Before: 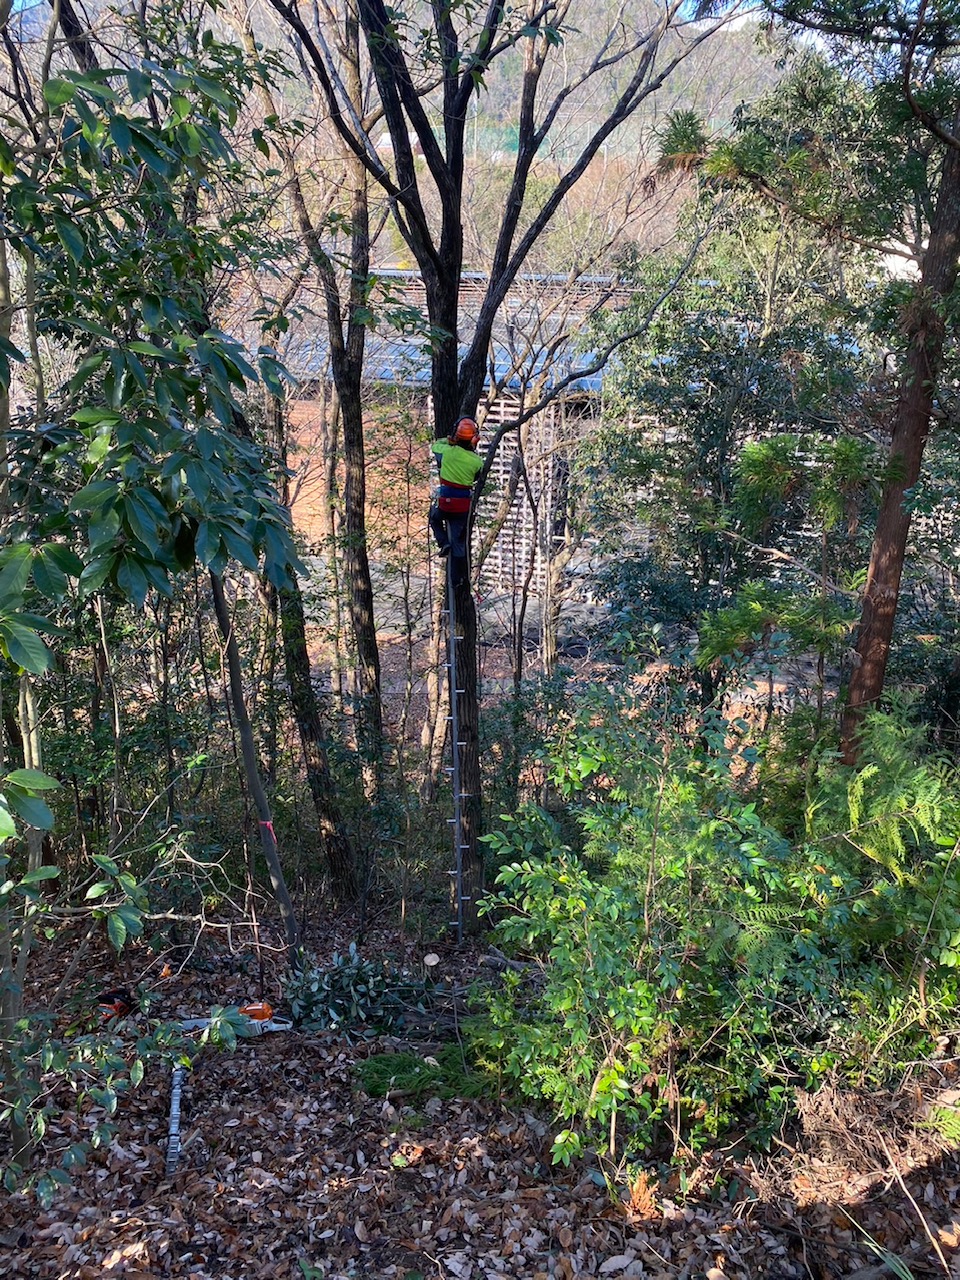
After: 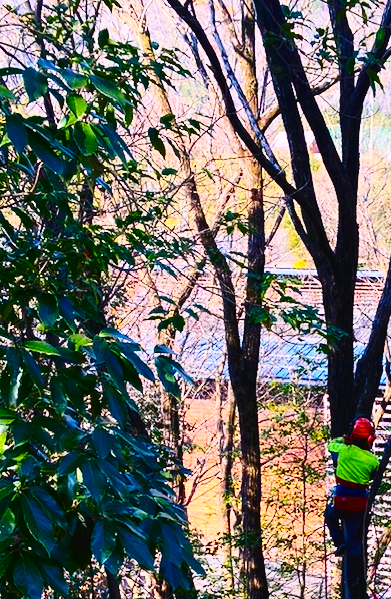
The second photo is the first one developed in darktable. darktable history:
base curve: curves: ch0 [(0, 0) (0.073, 0.04) (0.157, 0.139) (0.492, 0.492) (0.758, 0.758) (1, 1)], preserve colors none
crop and rotate: left 10.915%, top 0.098%, right 48.266%, bottom 53.045%
color balance rgb: highlights gain › chroma 1.514%, highlights gain › hue 312.45°, linear chroma grading › global chroma 9.96%, perceptual saturation grading › global saturation 36.863%, perceptual saturation grading › shadows 35.463%
exposure: black level correction -0.008, exposure 0.069 EV, compensate exposure bias true, compensate highlight preservation false
contrast brightness saturation: contrast 0.404, brightness 0.113, saturation 0.209
